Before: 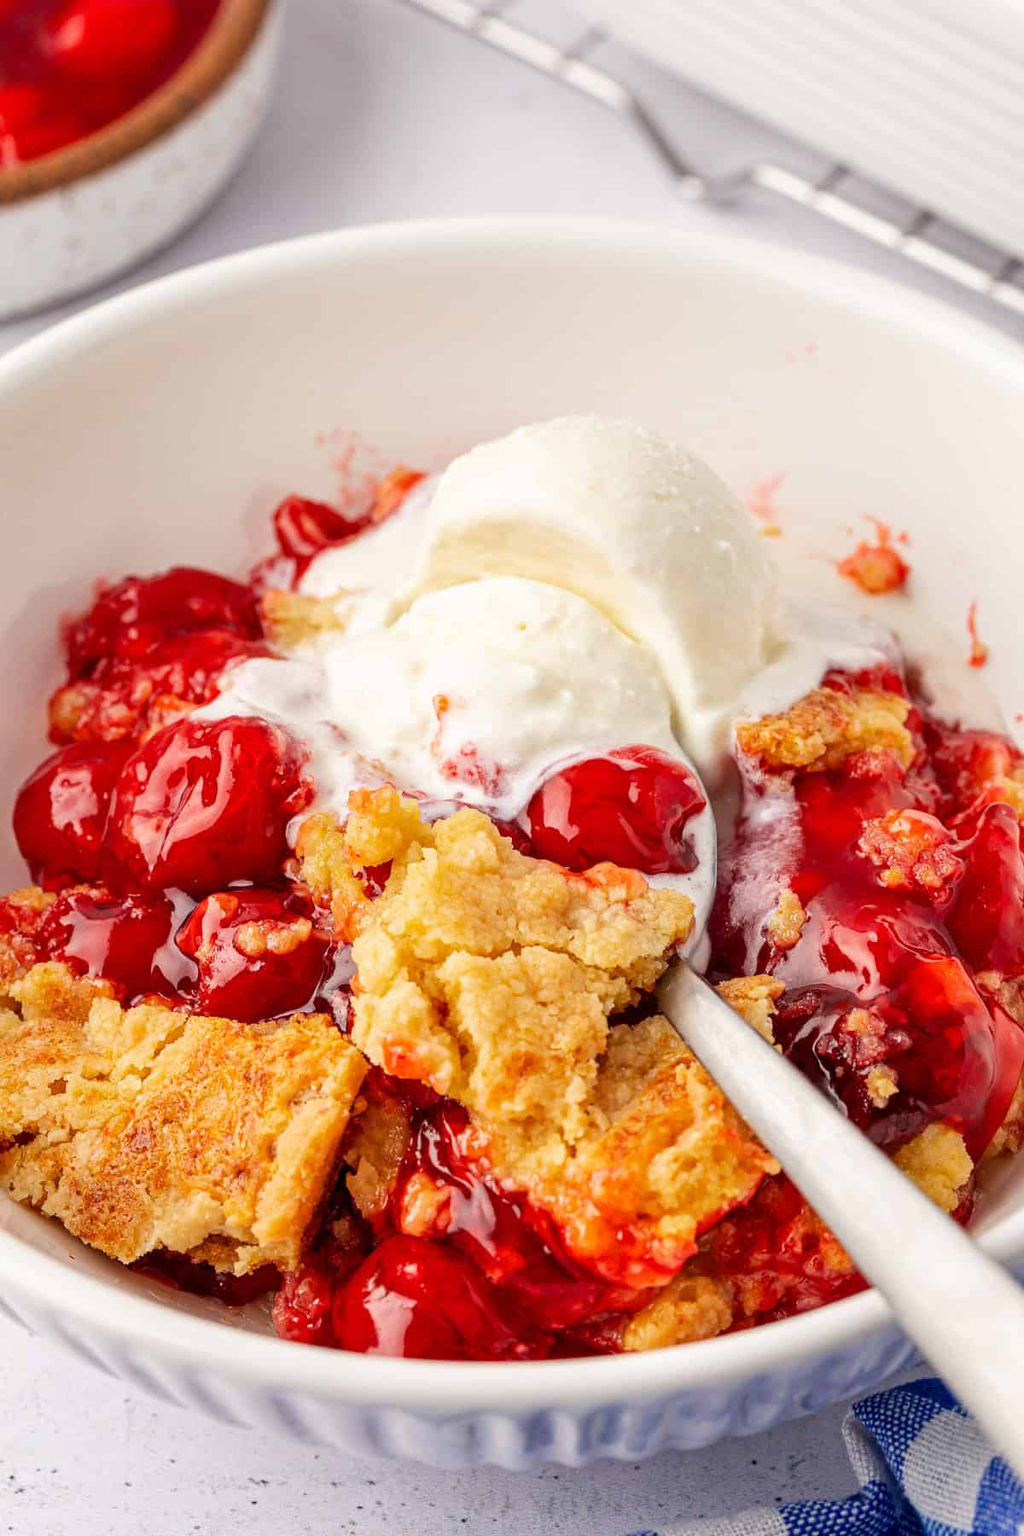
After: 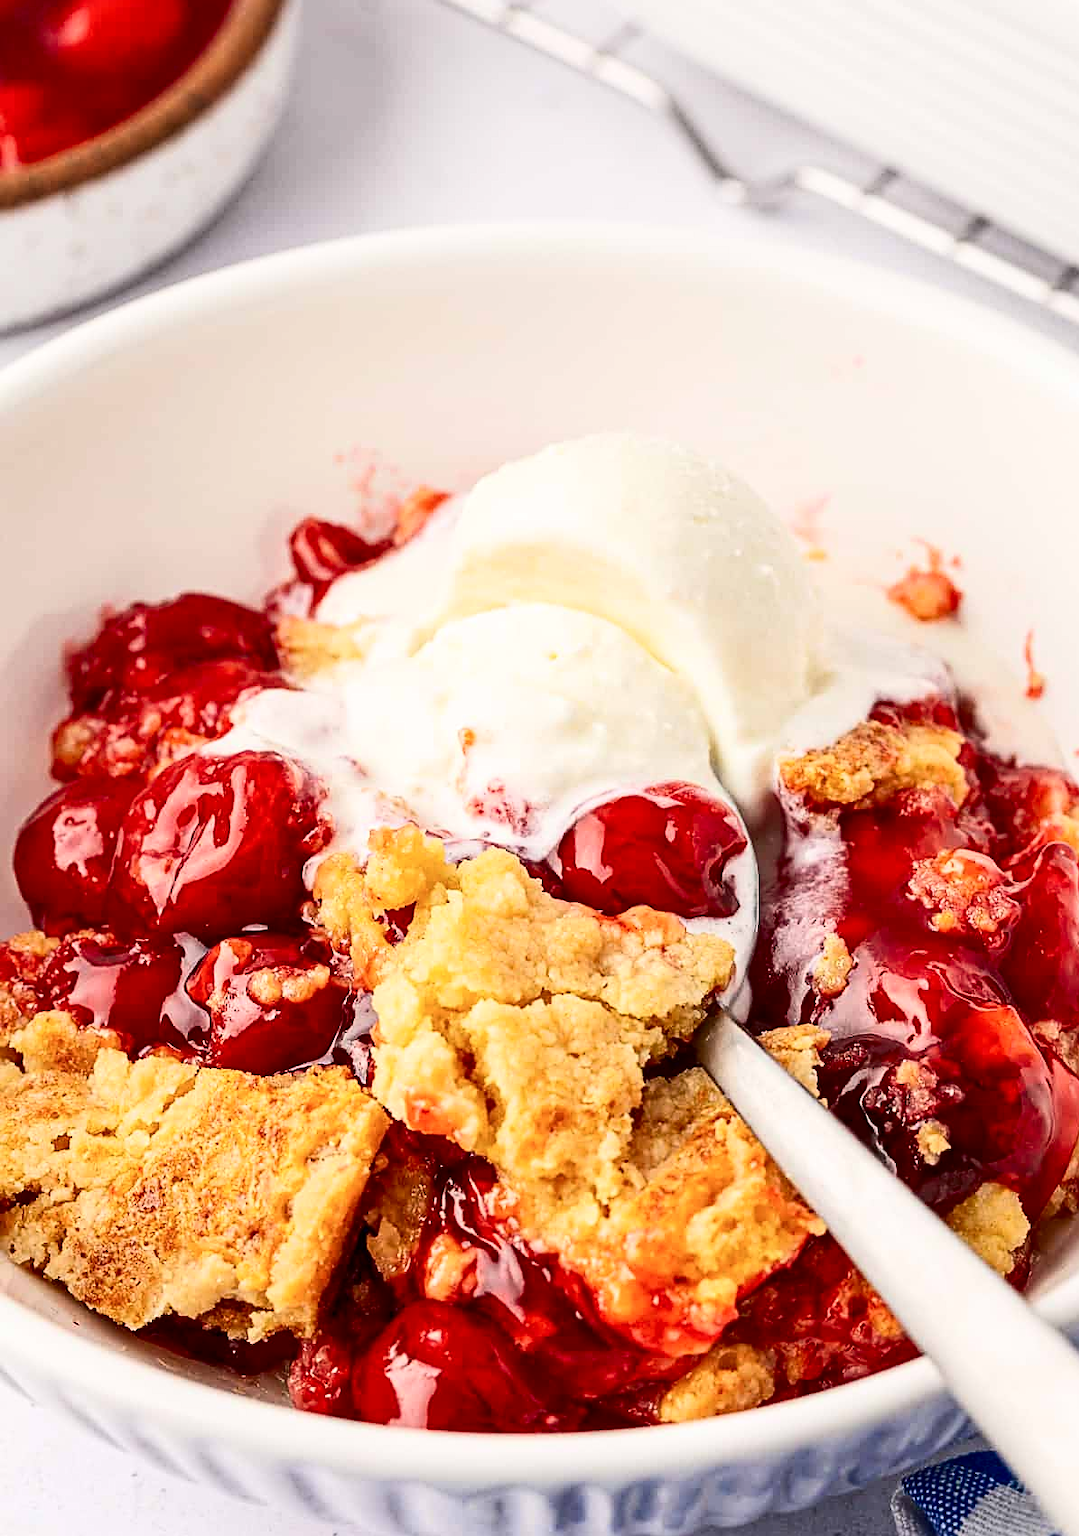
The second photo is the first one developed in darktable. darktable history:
crop: top 0.448%, right 0.264%, bottom 5.045%
contrast brightness saturation: contrast 0.28
sharpen: on, module defaults
